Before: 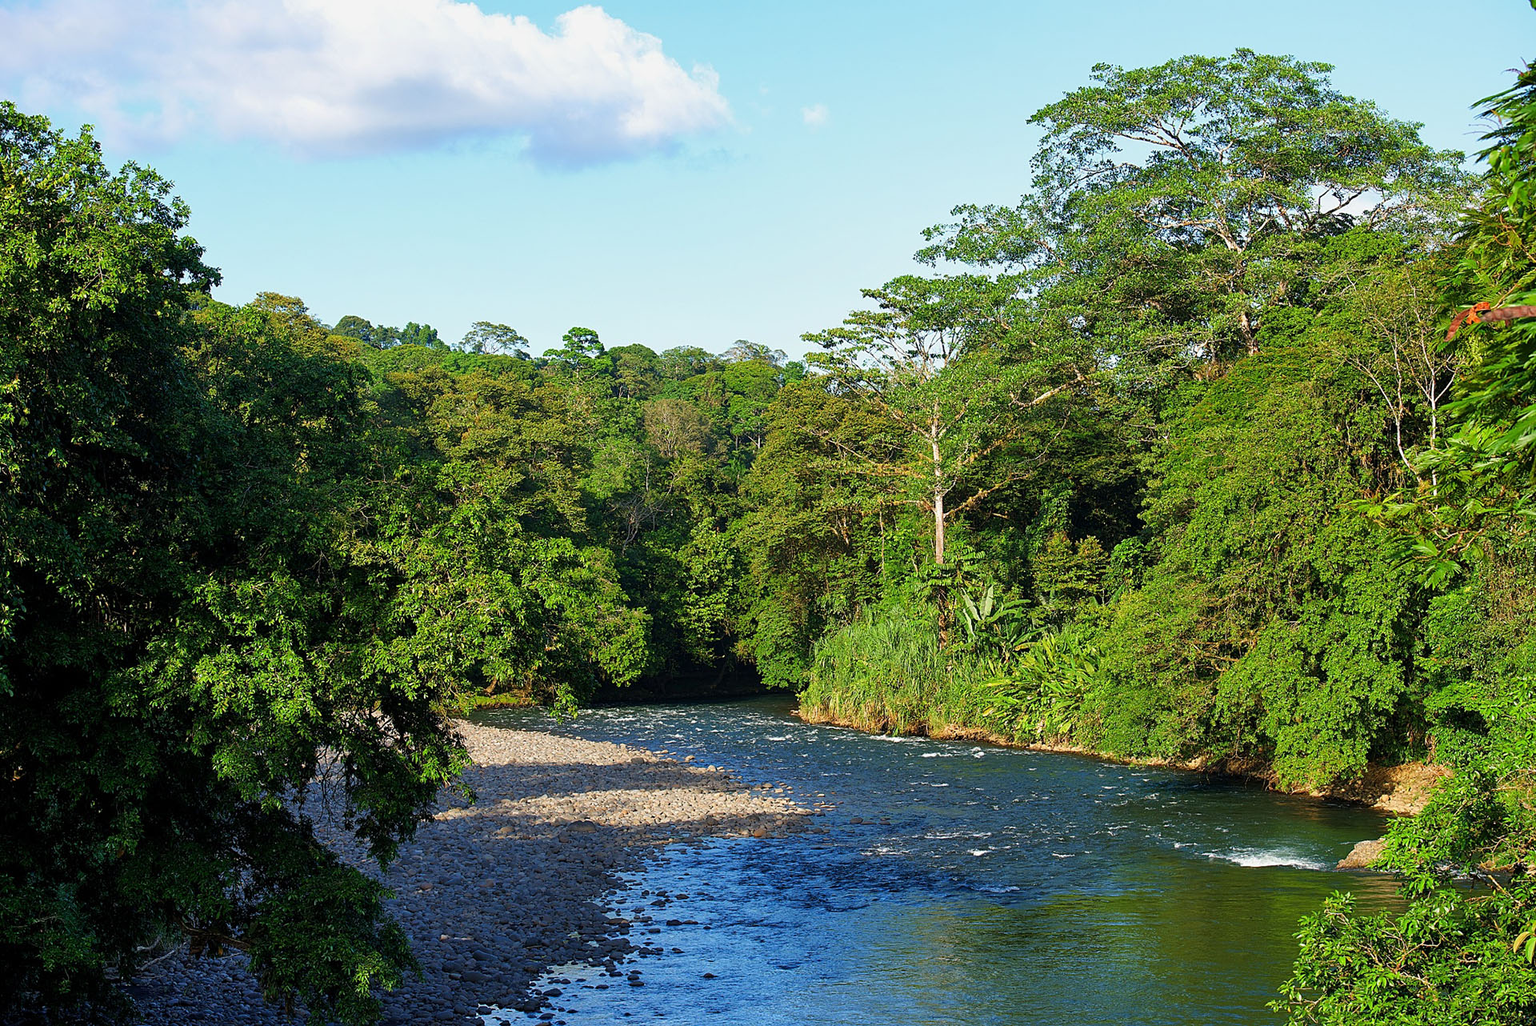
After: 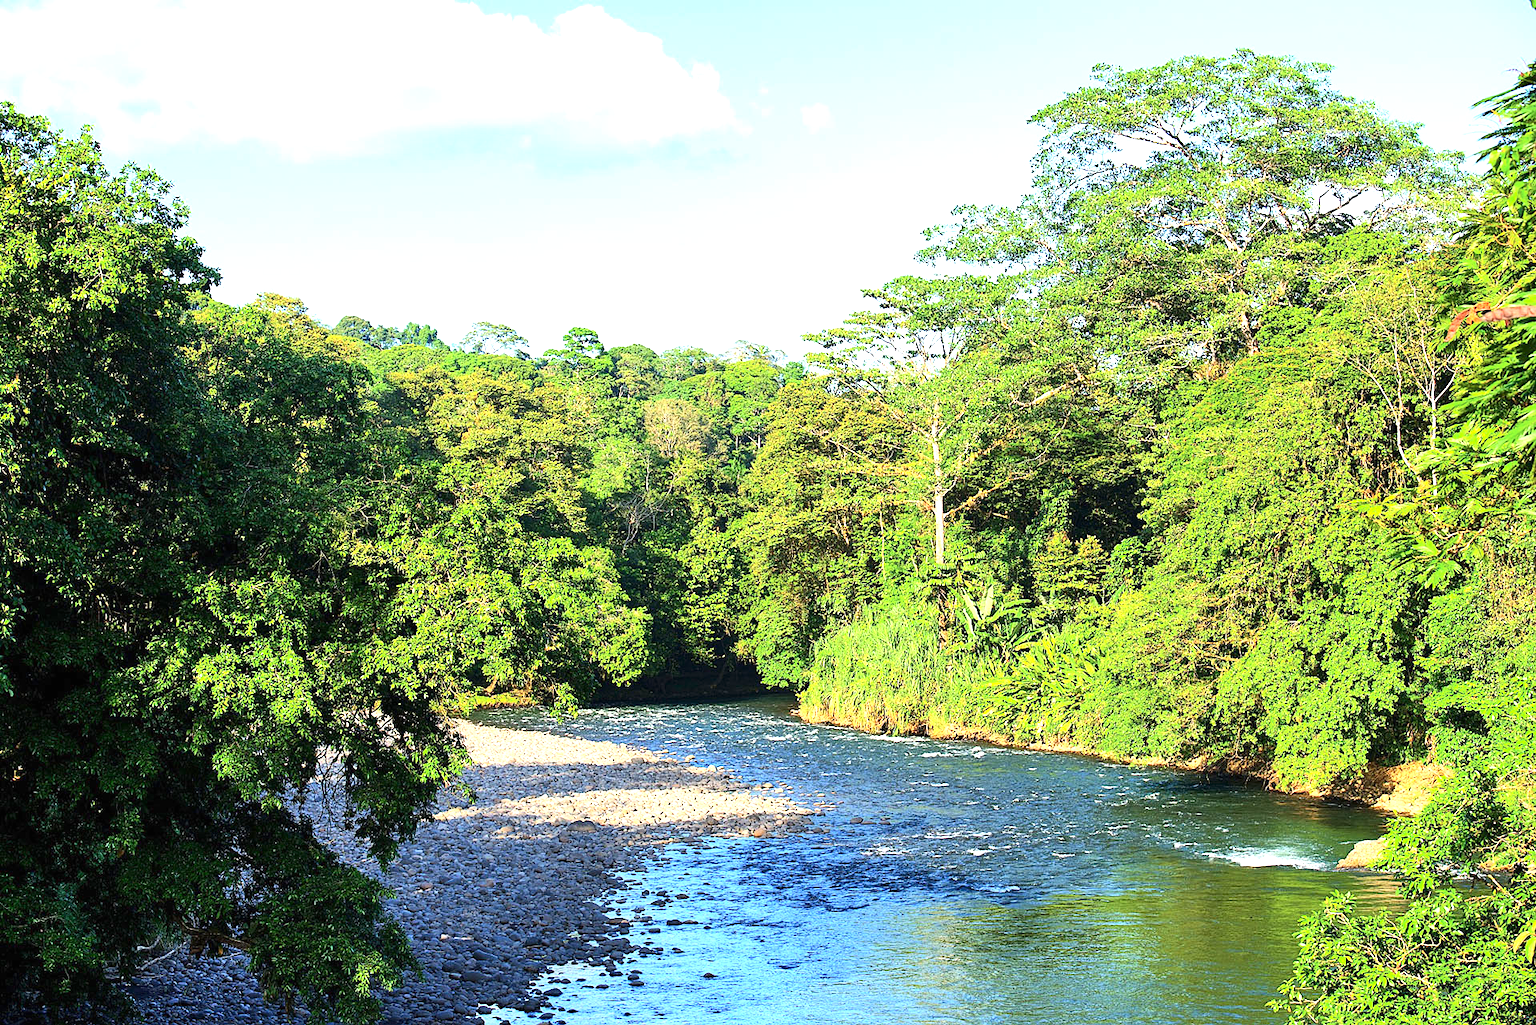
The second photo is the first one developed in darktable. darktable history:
contrast brightness saturation: contrast 0.237, brightness 0.085
exposure: black level correction 0, exposure 1.381 EV, compensate exposure bias true, compensate highlight preservation false
